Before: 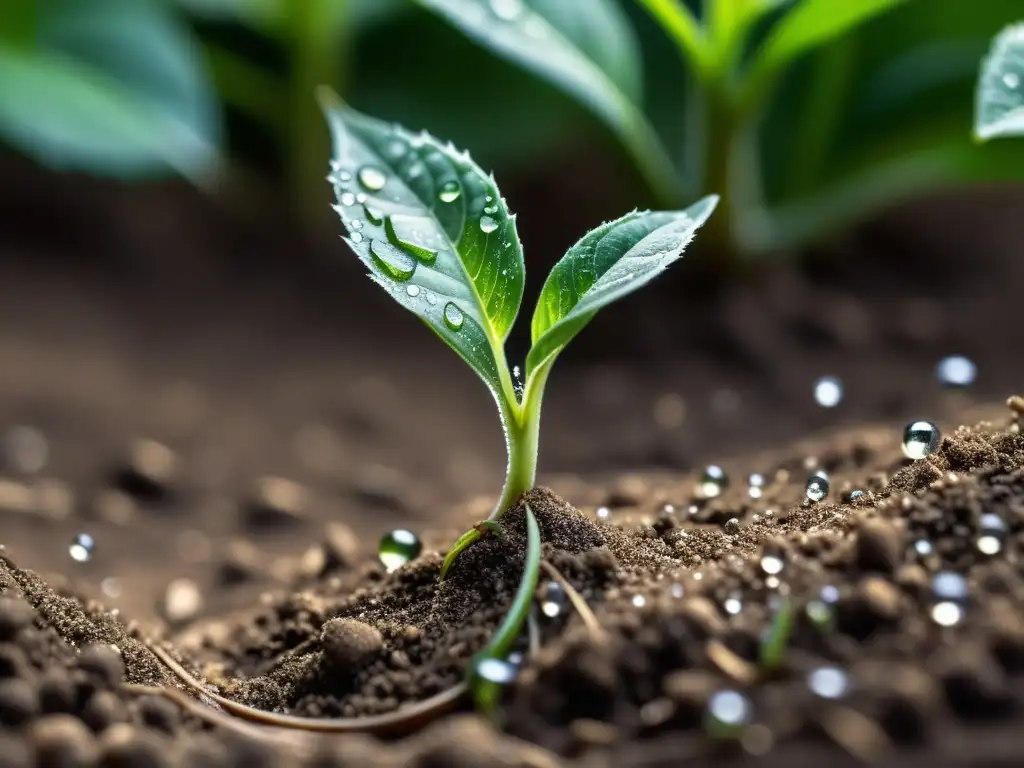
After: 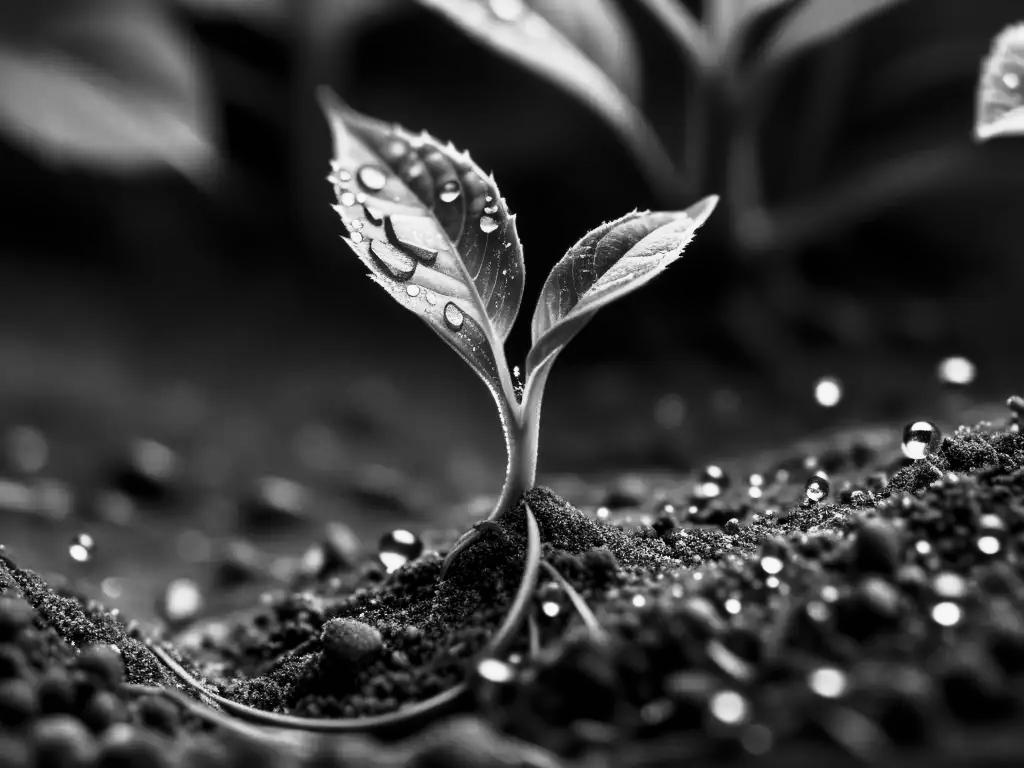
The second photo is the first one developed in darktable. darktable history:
tone curve: curves: ch0 [(0, 0) (0.042, 0.01) (0.223, 0.123) (0.59, 0.574) (0.802, 0.868) (1, 1)], color space Lab, linked channels, preserve colors none
color calibration "t3mujinpack channel mixer": output gray [0.23, 0.37, 0.4, 0], gray › normalize channels true, illuminant same as pipeline (D50), adaptation XYZ, x 0.346, y 0.359, gamut compression 0
